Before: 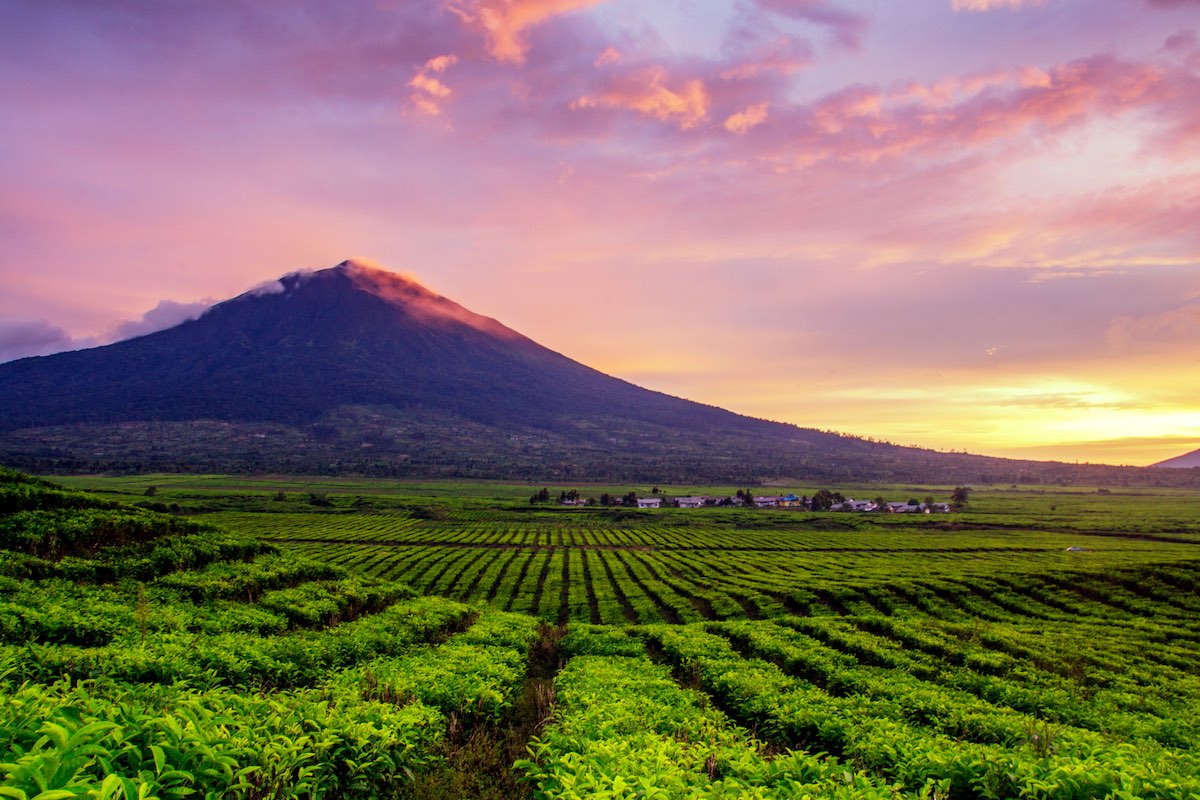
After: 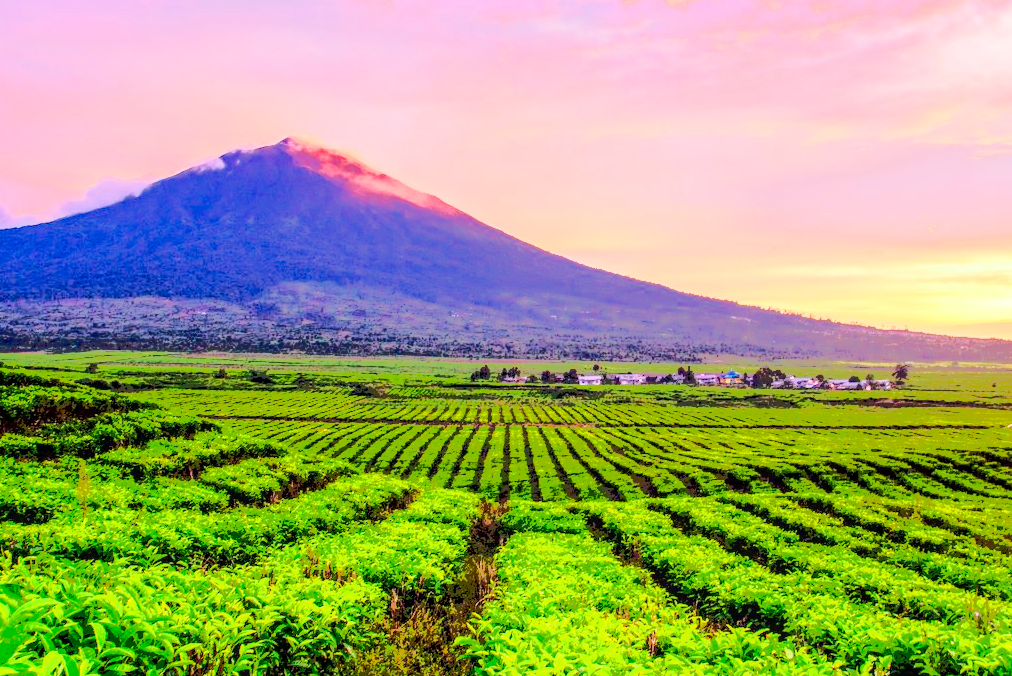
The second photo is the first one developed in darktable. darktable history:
contrast brightness saturation: contrast 0.094, saturation 0.265
crop and rotate: left 4.964%, top 15.414%, right 10.686%
tone equalizer: -7 EV -0.653 EV, -6 EV 0.977 EV, -5 EV -0.483 EV, -4 EV 0.457 EV, -3 EV 0.442 EV, -2 EV 0.134 EV, -1 EV -0.149 EV, +0 EV -0.412 EV, edges refinement/feathering 500, mask exposure compensation -1.57 EV, preserve details no
exposure: exposure 1.998 EV, compensate highlight preservation false
filmic rgb: black relative exposure -16 EV, white relative exposure 4.92 EV, hardness 6.24
local contrast: on, module defaults
